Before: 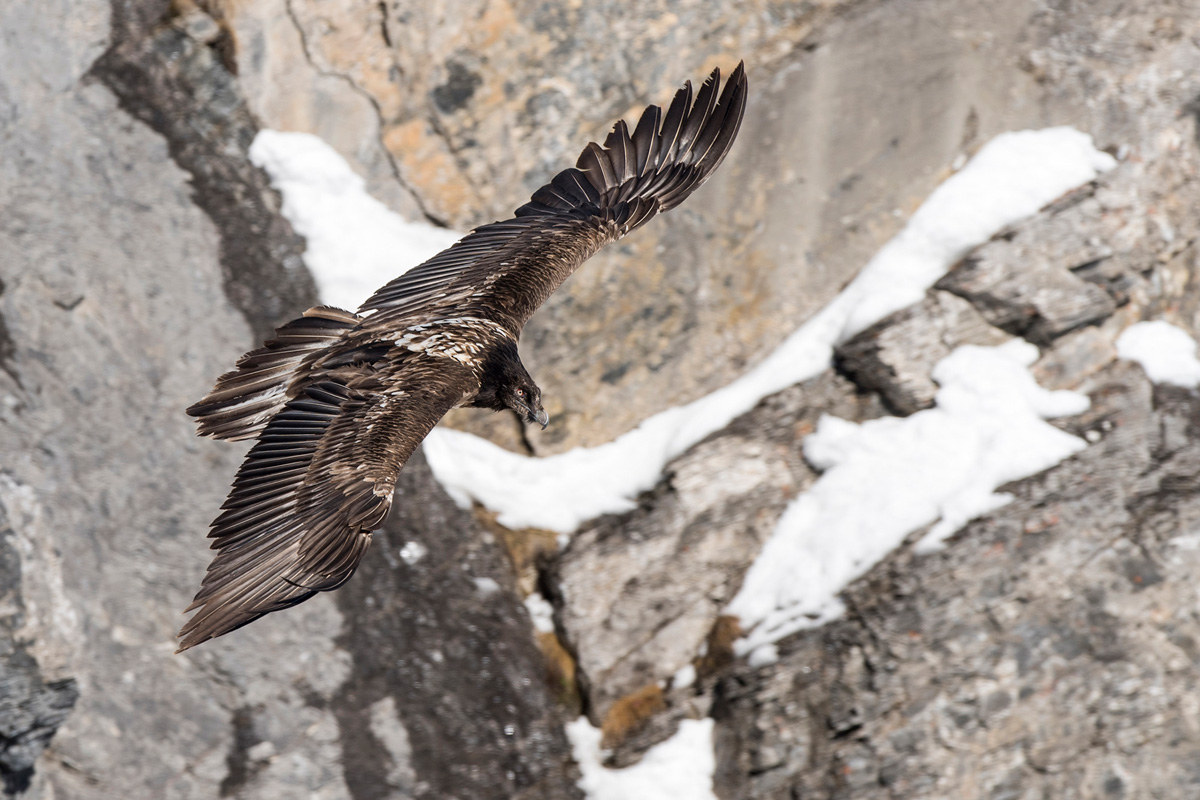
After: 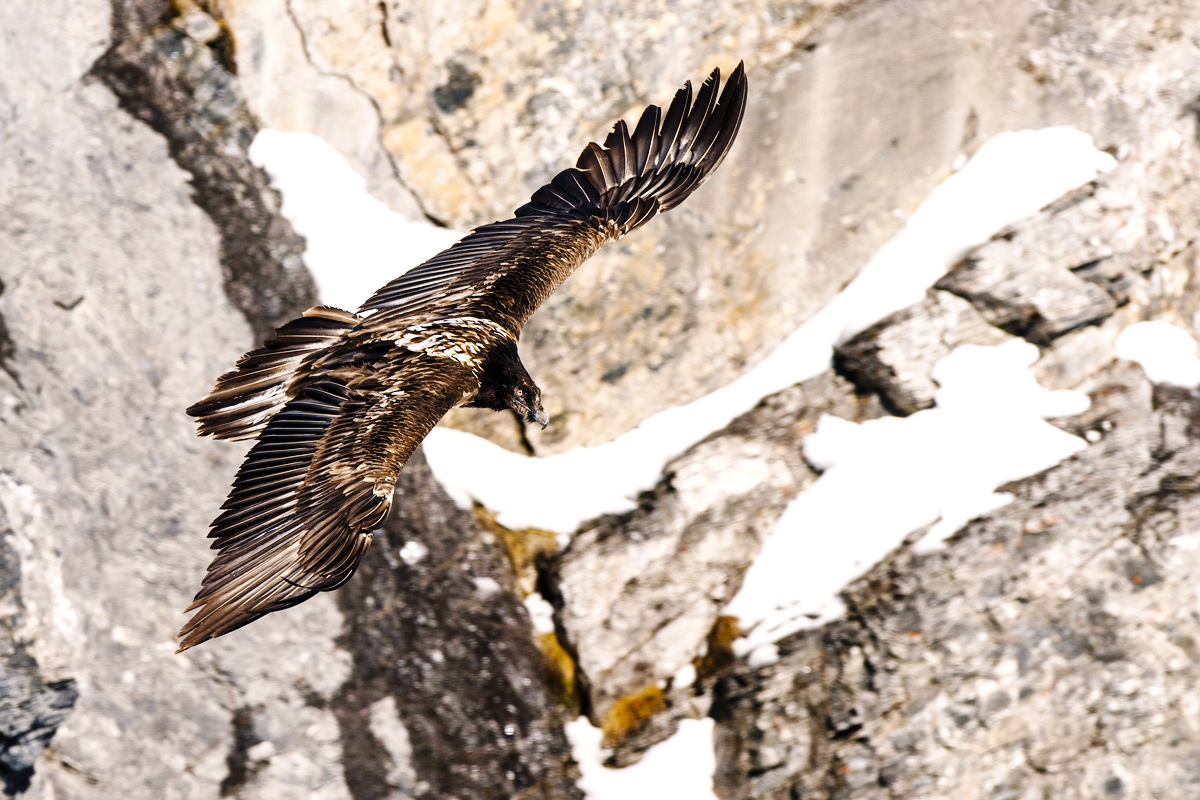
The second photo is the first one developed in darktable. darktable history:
vibrance: vibrance 0%
color contrast: green-magenta contrast 0.81
exposure: compensate highlight preservation false
color balance rgb: shadows lift › chroma 1%, shadows lift › hue 217.2°, power › hue 310.8°, highlights gain › chroma 2%, highlights gain › hue 44.4°, global offset › luminance 0.25%, global offset › hue 171.6°, perceptual saturation grading › global saturation 14.09%, perceptual saturation grading › highlights -30%, perceptual saturation grading › shadows 50.67%, global vibrance 25%, contrast 20%
local contrast: mode bilateral grid, contrast 20, coarseness 50, detail 120%, midtone range 0.2
base curve: curves: ch0 [(0, 0) (0.036, 0.025) (0.121, 0.166) (0.206, 0.329) (0.605, 0.79) (1, 1)], preserve colors none
